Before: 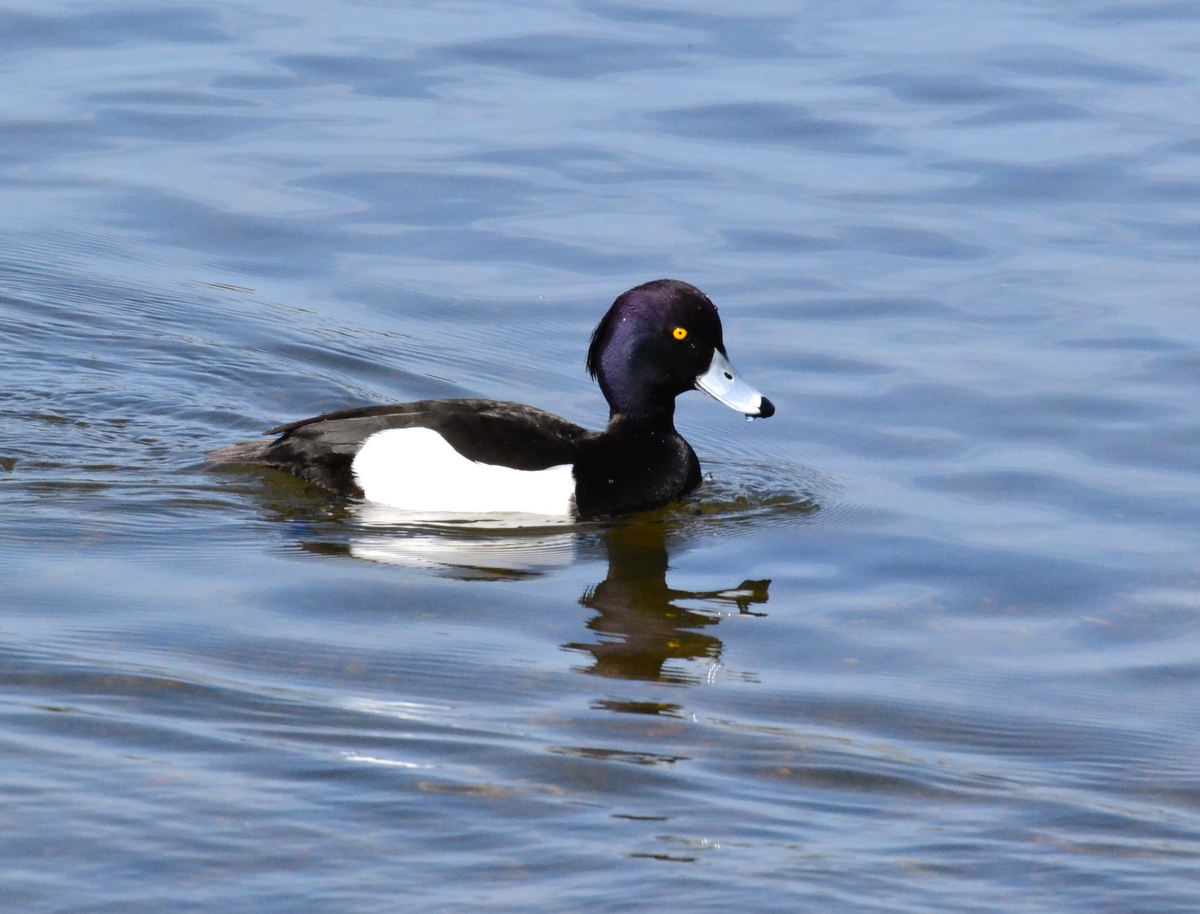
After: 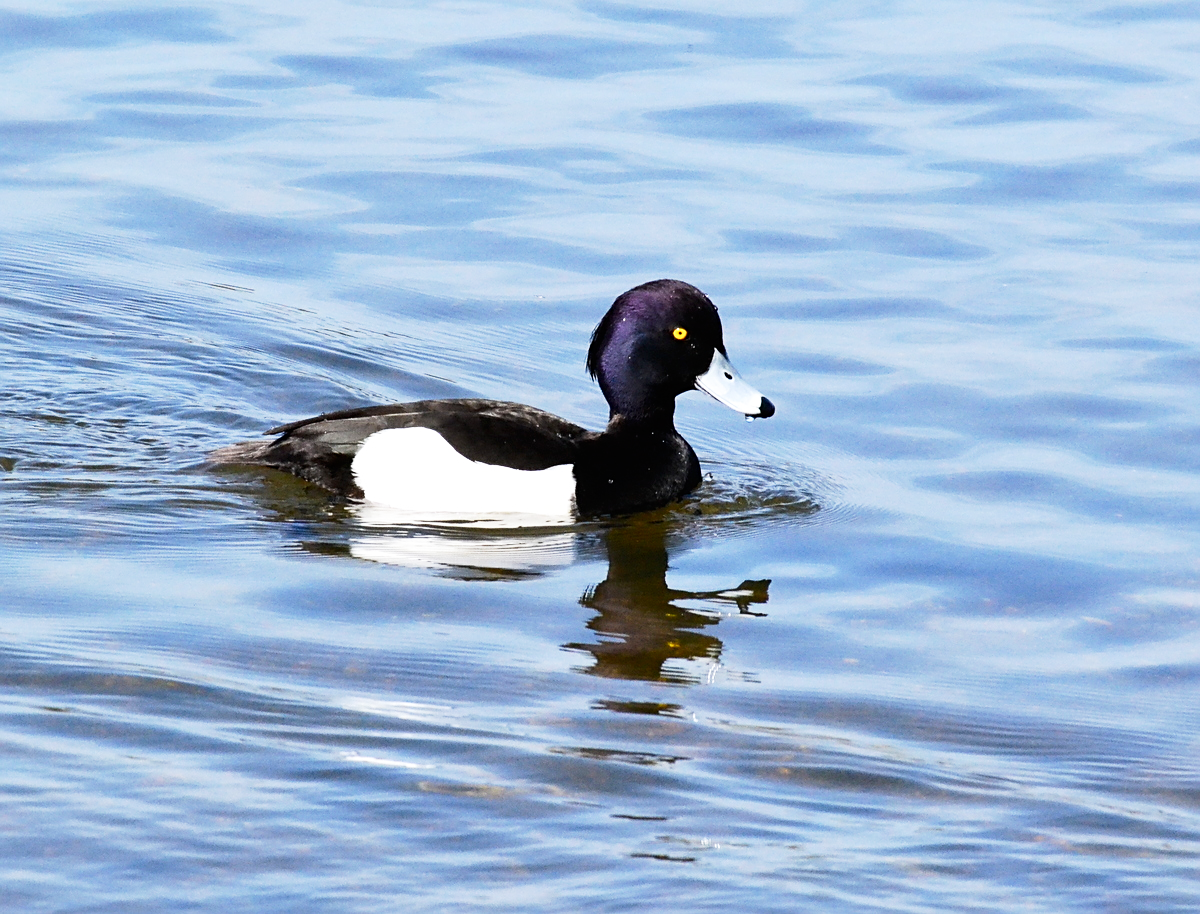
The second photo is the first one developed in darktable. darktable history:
base curve: curves: ch0 [(0, 0) (0.005, 0.002) (0.193, 0.295) (0.399, 0.664) (0.75, 0.928) (1, 1)], preserve colors none
sharpen: on, module defaults
tone equalizer: on, module defaults
